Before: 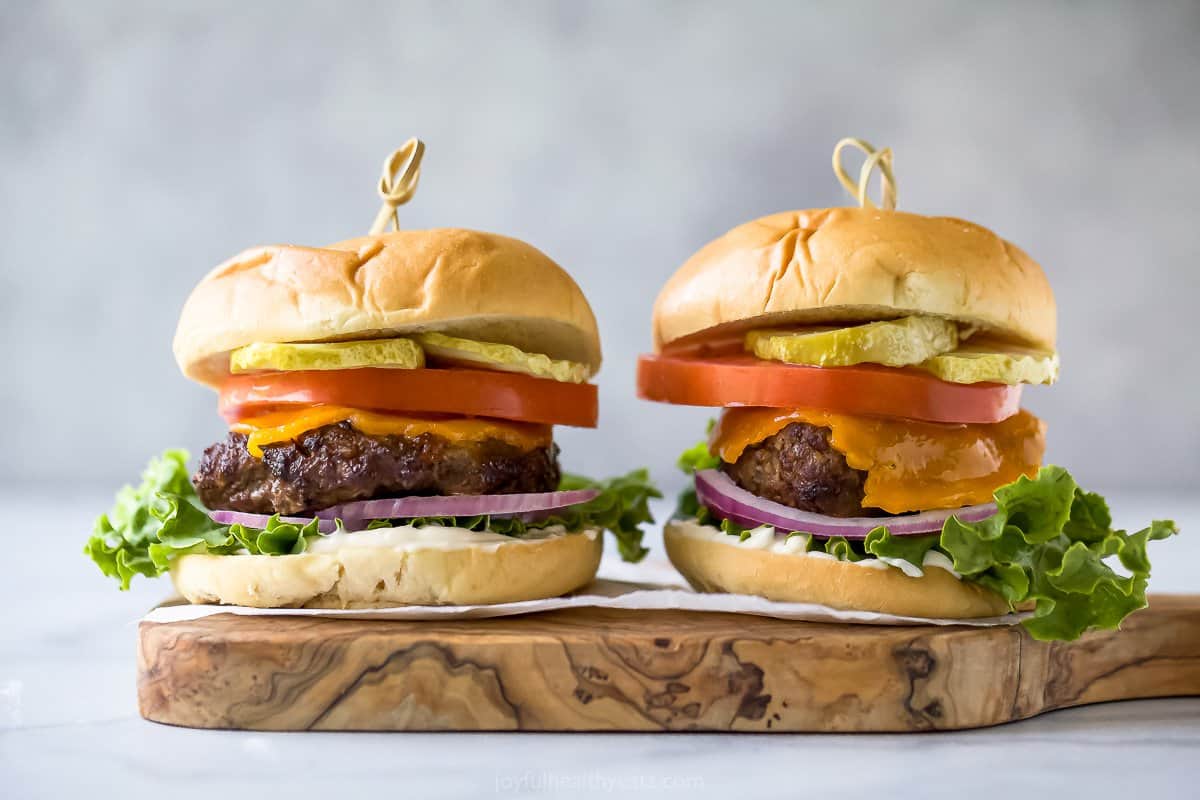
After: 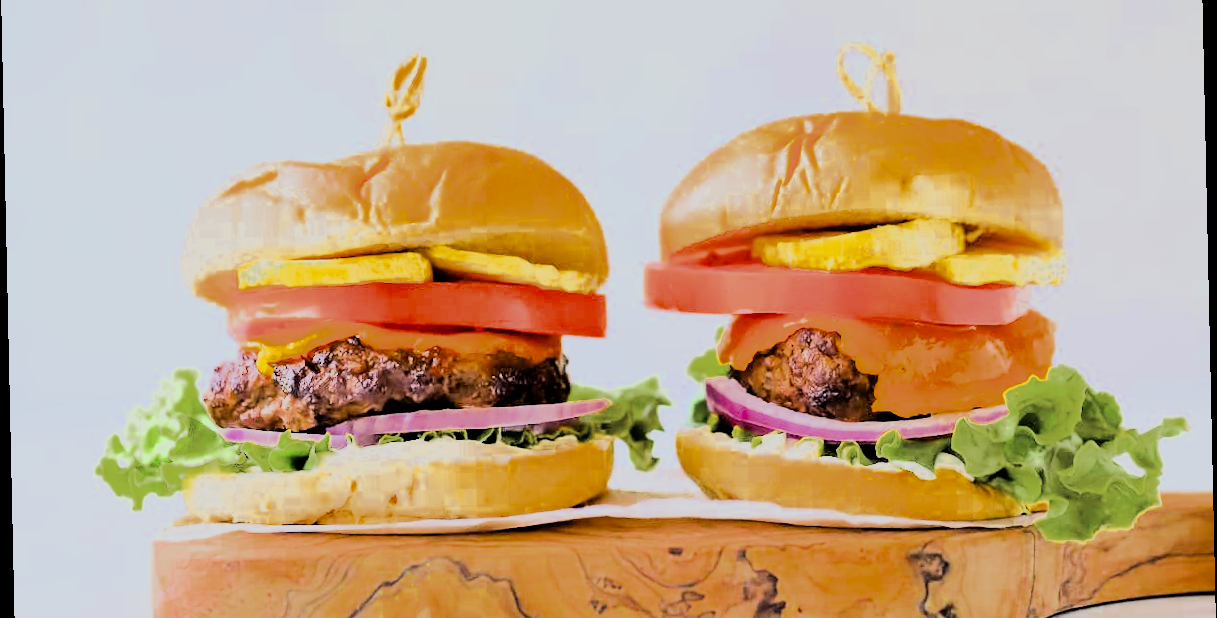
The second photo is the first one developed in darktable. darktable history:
filmic rgb: black relative exposure -7.65 EV, white relative exposure 4.56 EV, hardness 3.61, color science v6 (2022)
crop and rotate: top 12.5%, bottom 12.5%
exposure: black level correction 0, exposure 1.2 EV, compensate exposure bias true, compensate highlight preservation false
color zones: curves: ch0 [(0.11, 0.396) (0.195, 0.36) (0.25, 0.5) (0.303, 0.412) (0.357, 0.544) (0.75, 0.5) (0.967, 0.328)]; ch1 [(0, 0.468) (0.112, 0.512) (0.202, 0.6) (0.25, 0.5) (0.307, 0.352) (0.357, 0.544) (0.75, 0.5) (0.963, 0.524)]
rgb curve: curves: ch0 [(0, 0) (0.21, 0.15) (0.24, 0.21) (0.5, 0.75) (0.75, 0.96) (0.89, 0.99) (1, 1)]; ch1 [(0, 0.02) (0.21, 0.13) (0.25, 0.2) (0.5, 0.67) (0.75, 0.9) (0.89, 0.97) (1, 1)]; ch2 [(0, 0.02) (0.21, 0.13) (0.25, 0.2) (0.5, 0.67) (0.75, 0.9) (0.89, 0.97) (1, 1)], compensate middle gray true
rotate and perspective: rotation -1.24°, automatic cropping off
